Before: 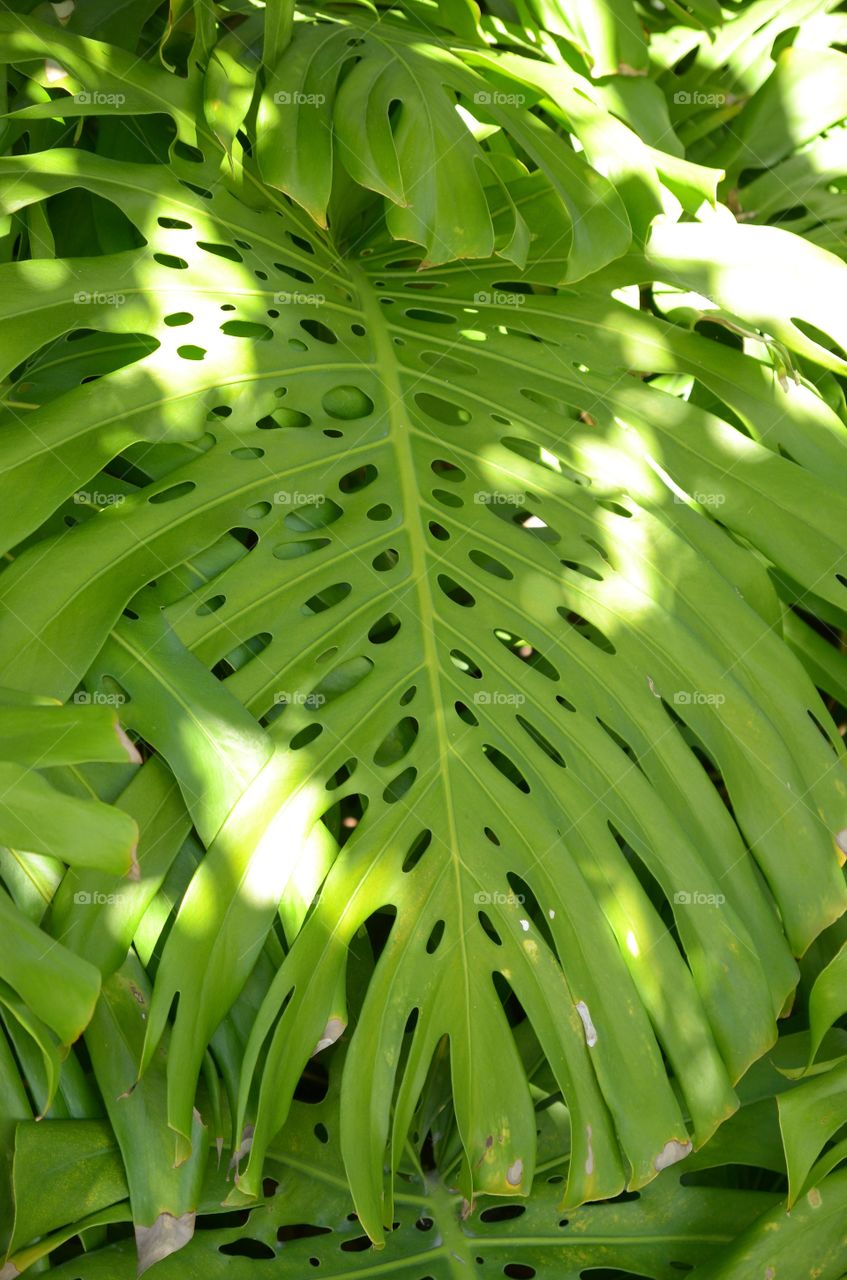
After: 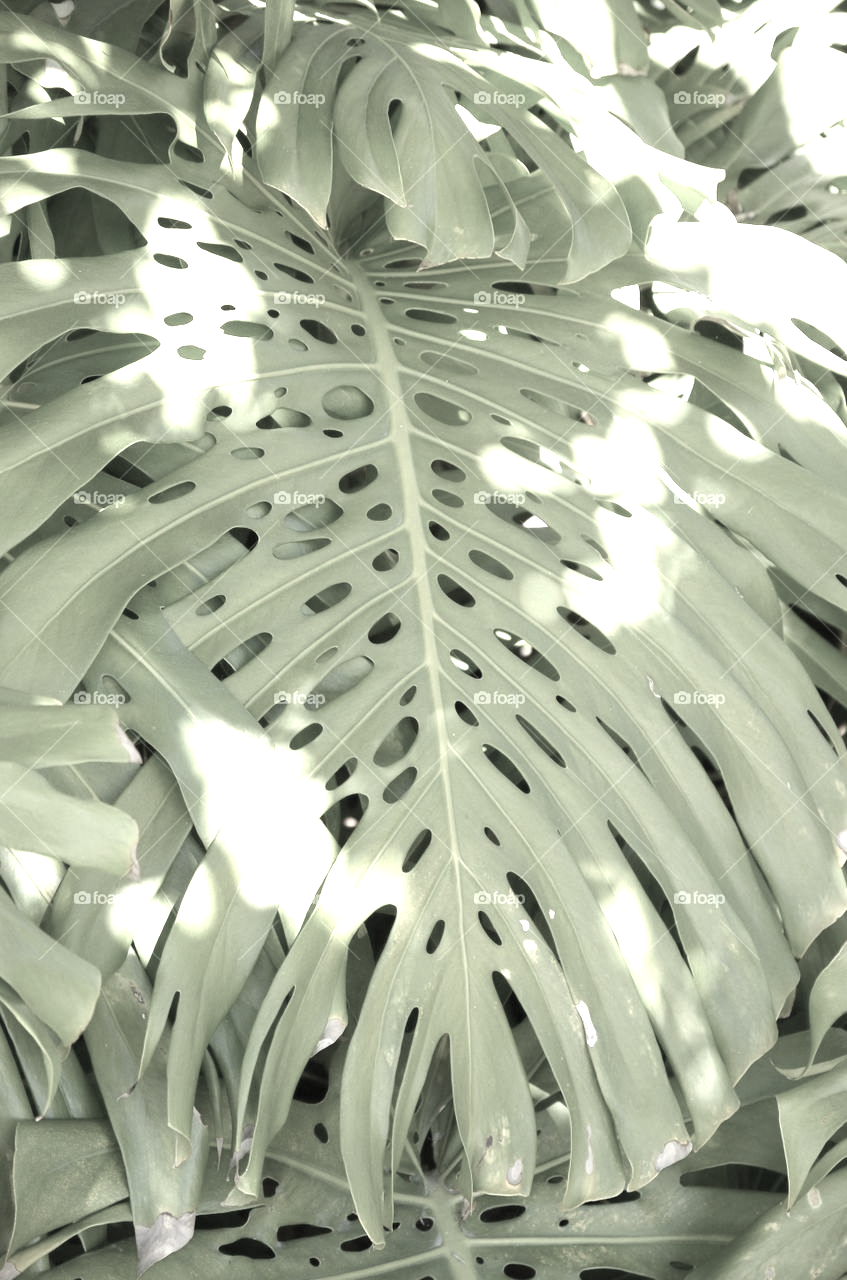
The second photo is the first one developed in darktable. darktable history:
color correction: saturation 0.2
exposure: black level correction 0, exposure 1.1 EV, compensate highlight preservation false
